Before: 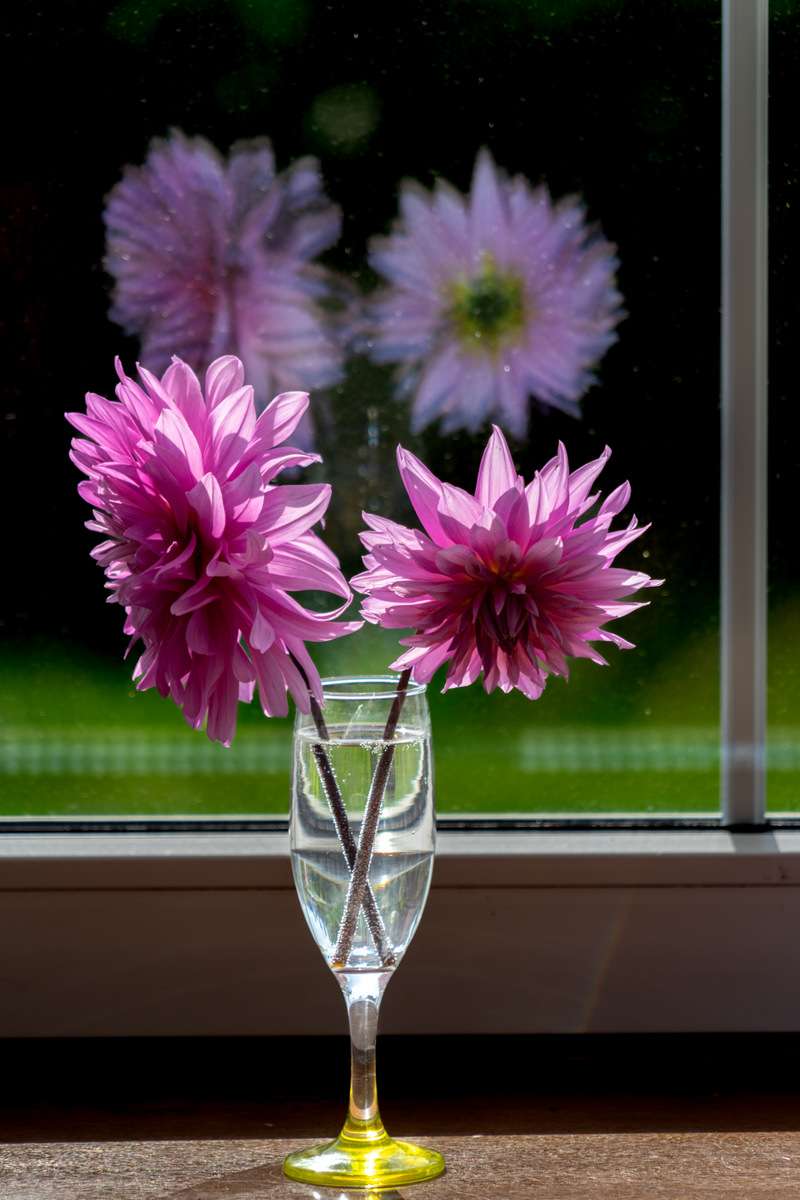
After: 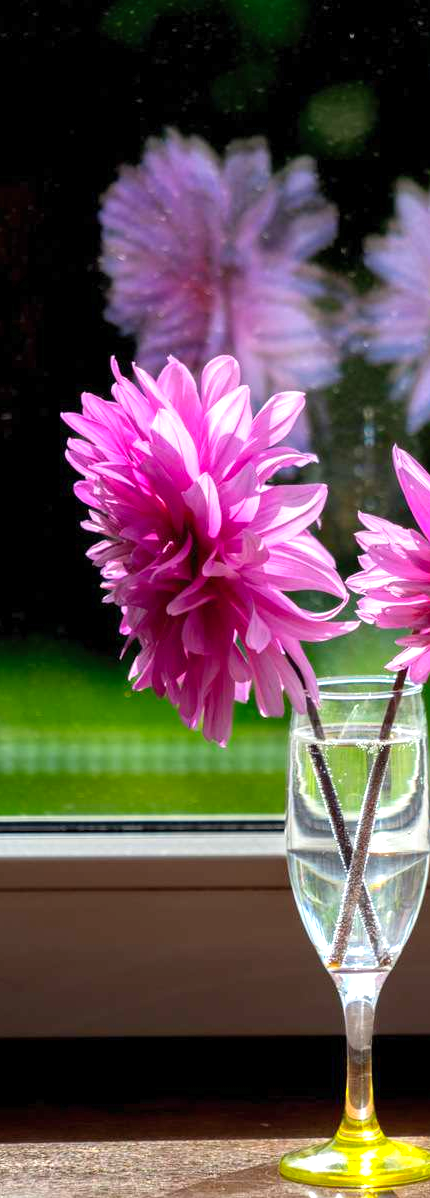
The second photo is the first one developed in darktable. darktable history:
exposure: exposure 0.566 EV, compensate highlight preservation false
crop: left 0.587%, right 45.588%, bottom 0.086%
contrast brightness saturation: contrast 0.07, brightness 0.08, saturation 0.18
